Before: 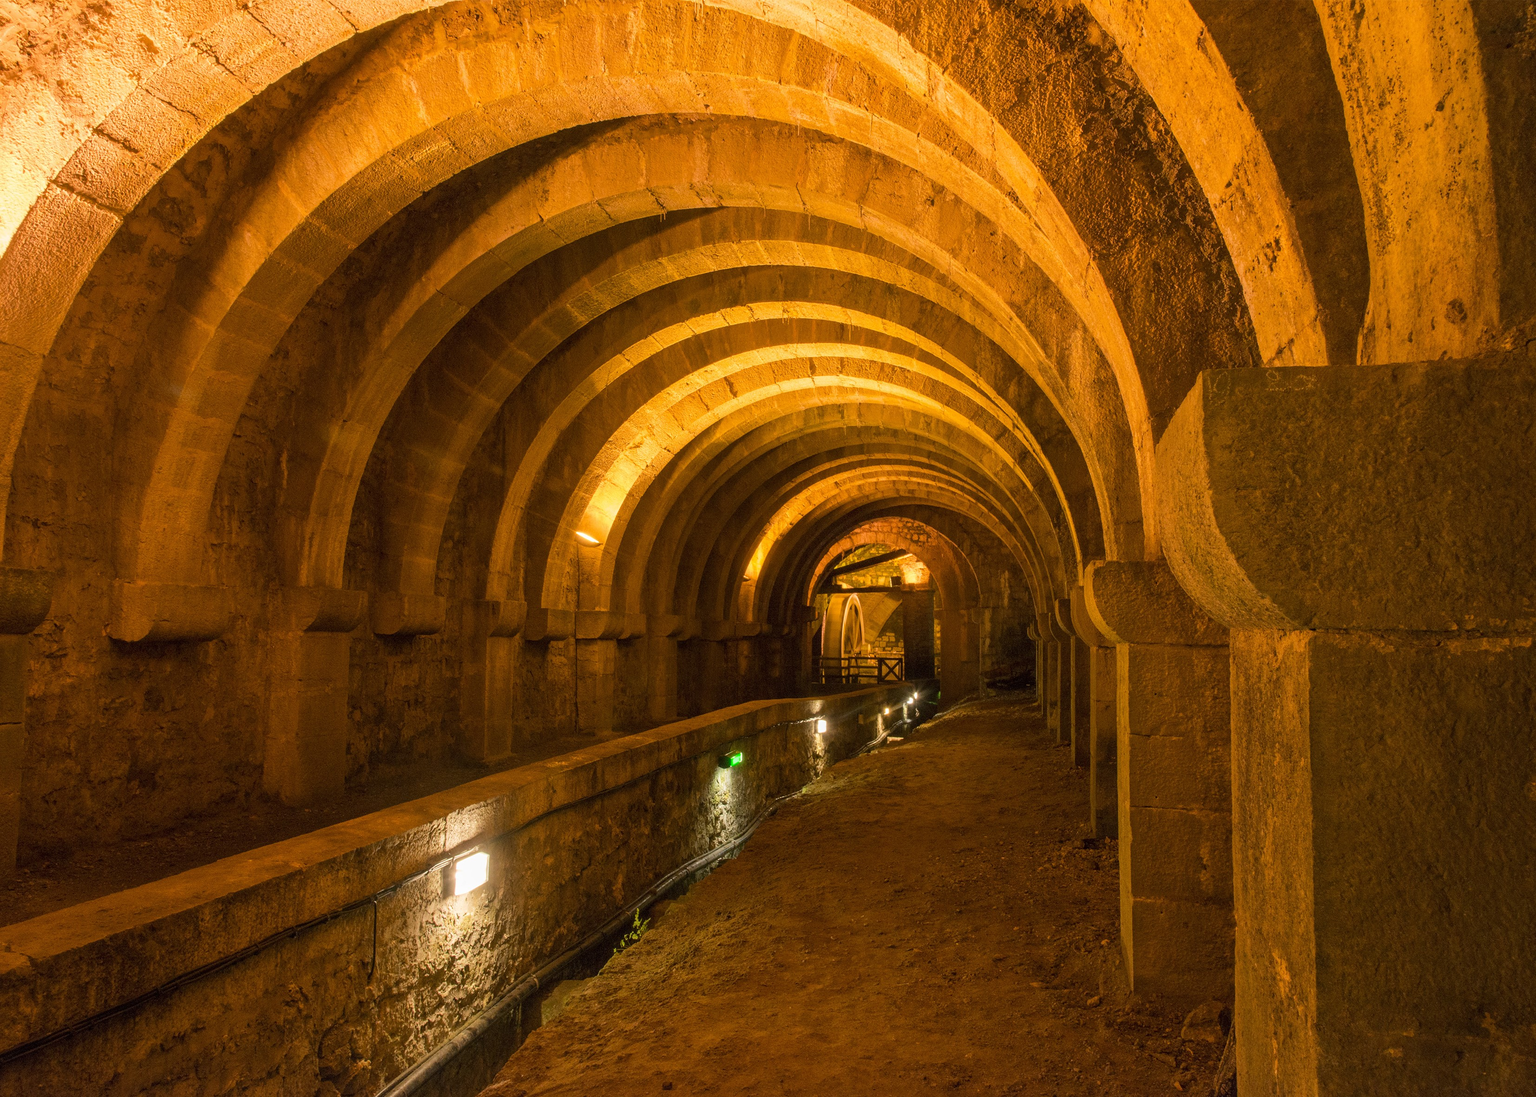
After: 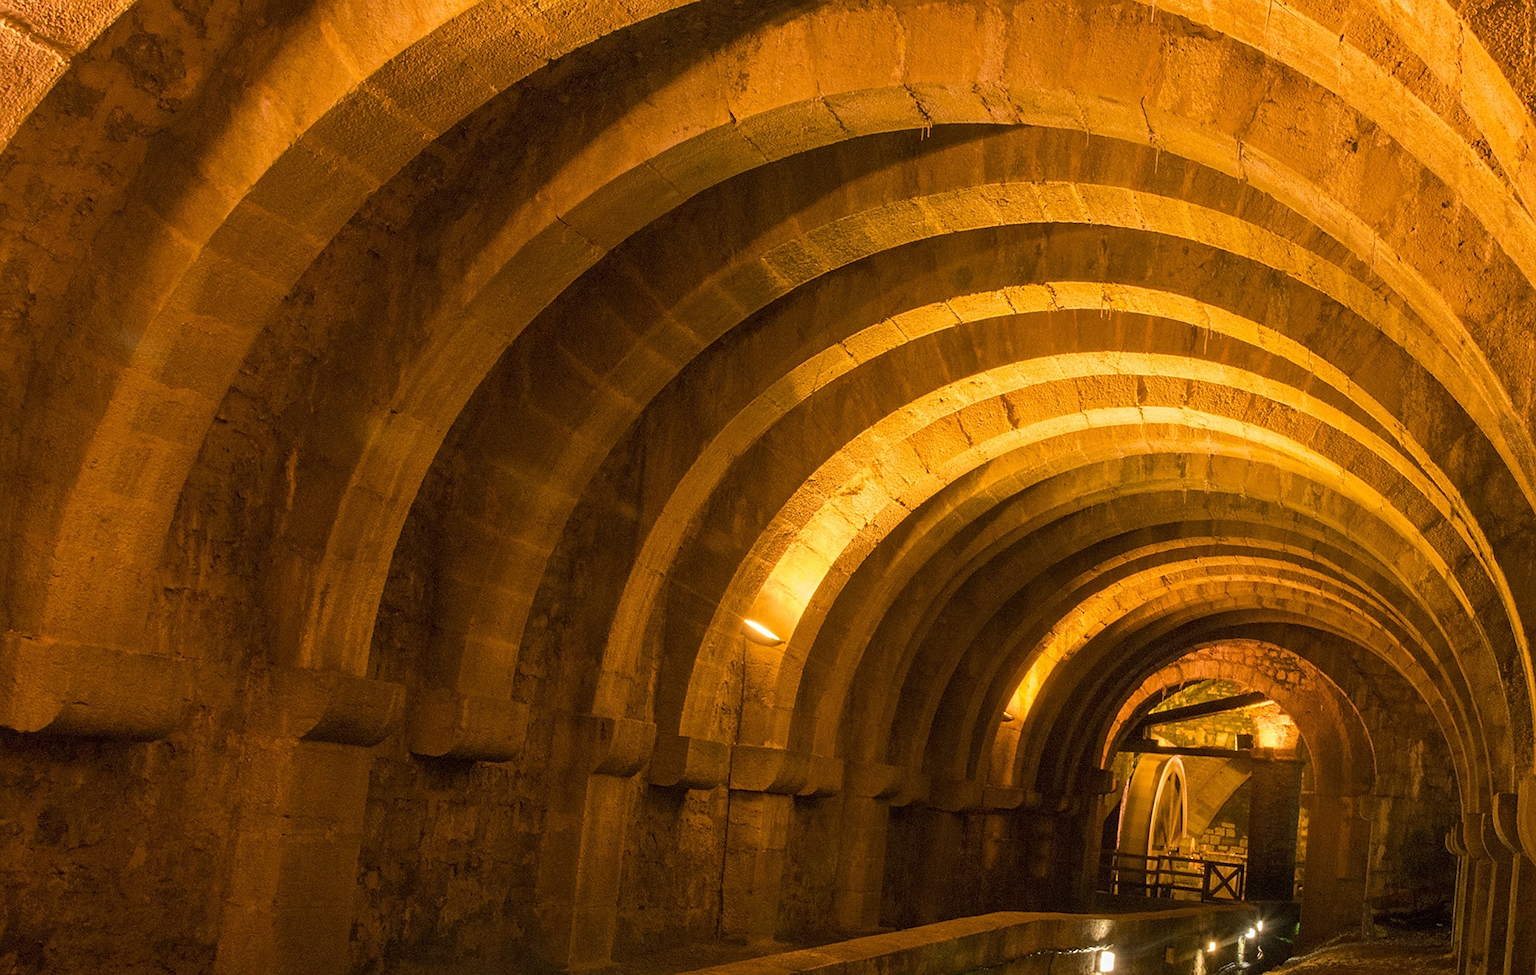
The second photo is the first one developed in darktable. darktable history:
sharpen: radius 1.458, amount 0.398, threshold 1.271
crop and rotate: angle -4.99°, left 2.122%, top 6.945%, right 27.566%, bottom 30.519%
